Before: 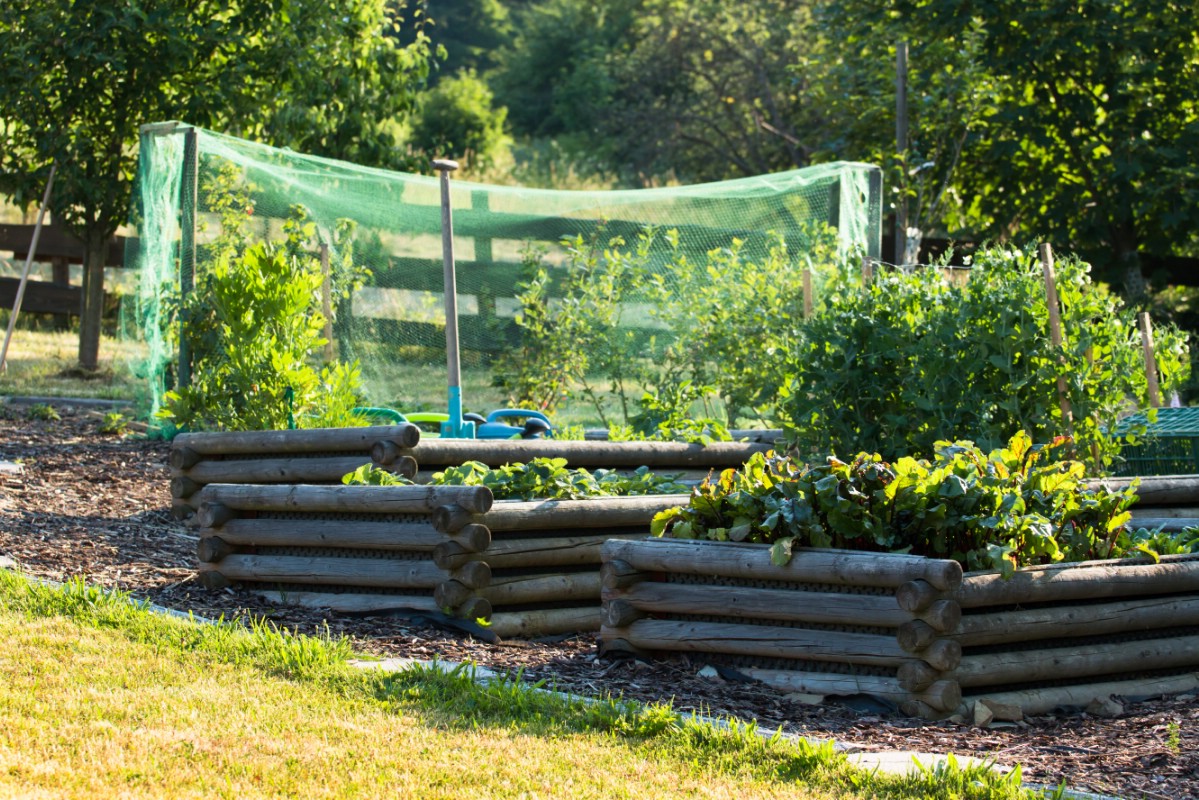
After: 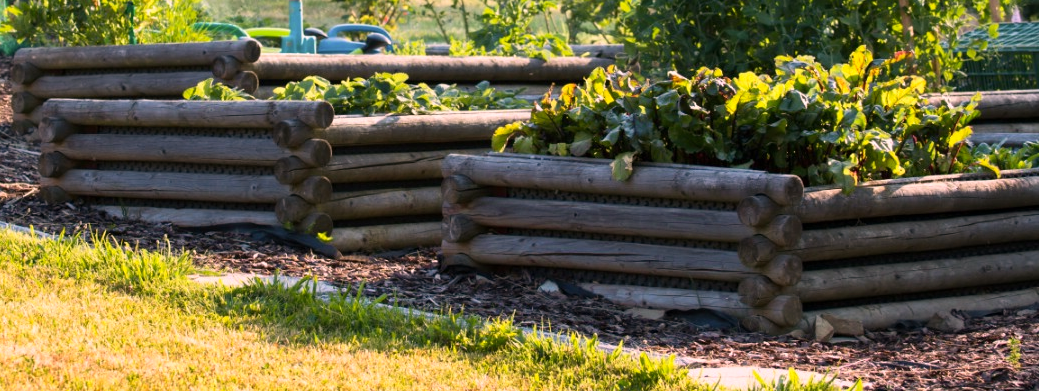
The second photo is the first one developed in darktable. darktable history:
color correction: highlights a* 14.52, highlights b* 4.84
crop and rotate: left 13.306%, top 48.129%, bottom 2.928%
